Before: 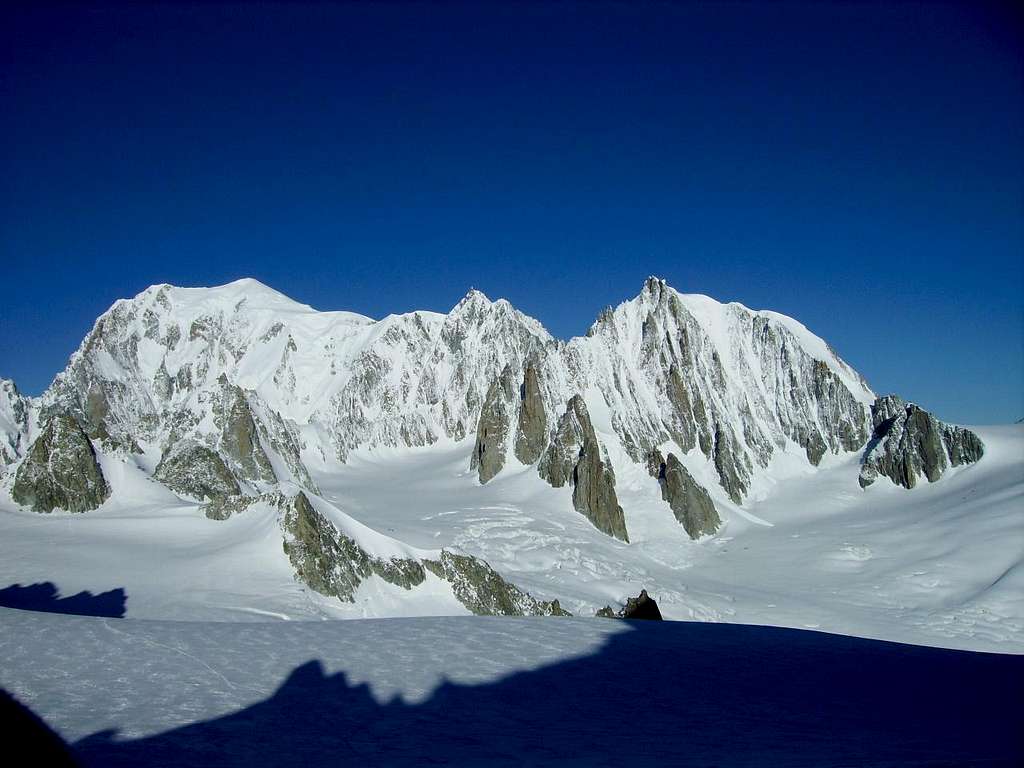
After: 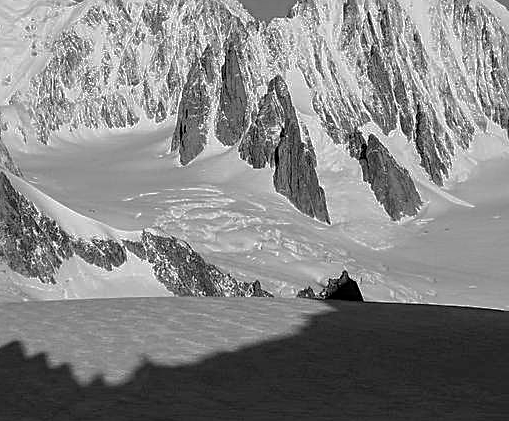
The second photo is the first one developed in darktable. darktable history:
crop: left 29.215%, top 41.602%, right 21.03%, bottom 3.492%
sharpen: on, module defaults
velvia: on, module defaults
color calibration: output gray [0.22, 0.42, 0.37, 0], x 0.37, y 0.382, temperature 4313.56 K
shadows and highlights: shadows 39.22, highlights -60.05
local contrast: on, module defaults
